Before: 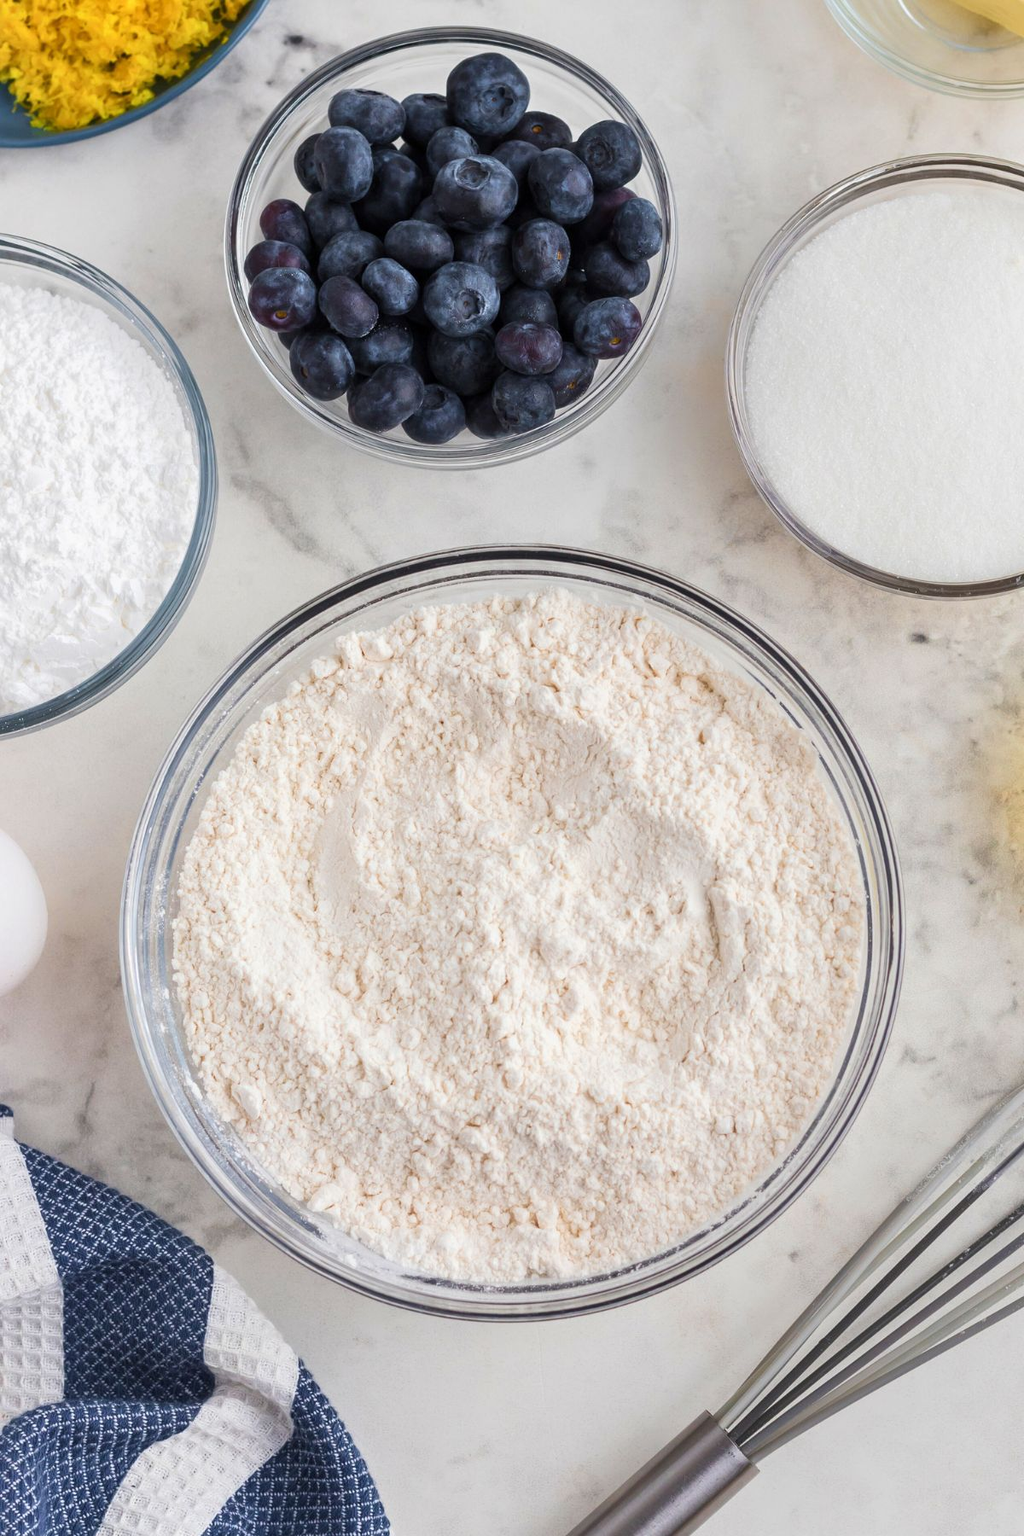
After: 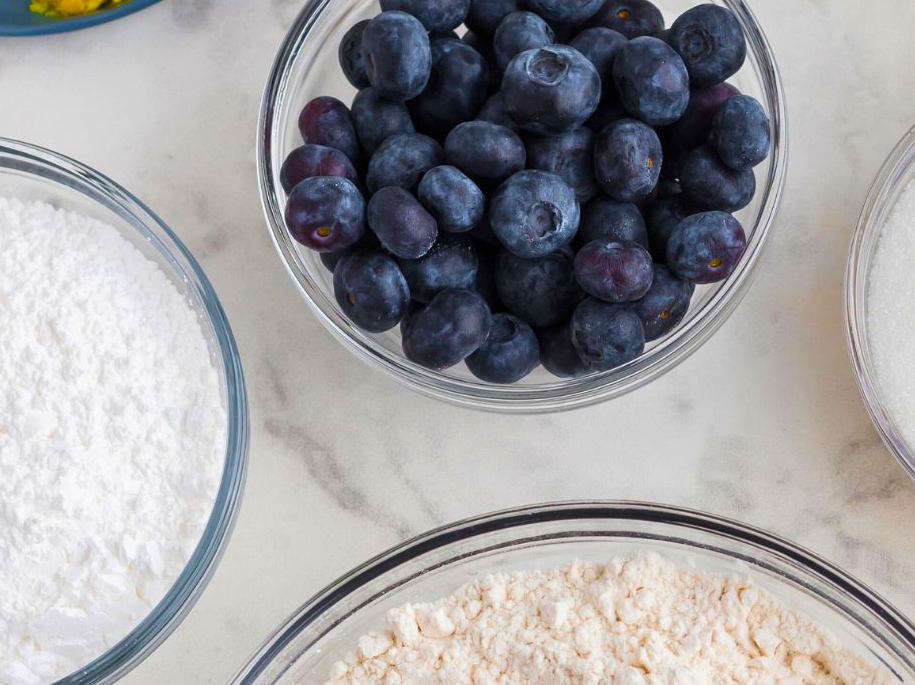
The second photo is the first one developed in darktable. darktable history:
color balance rgb: perceptual saturation grading › global saturation 20%, global vibrance 20%
crop: left 0.579%, top 7.627%, right 23.167%, bottom 54.275%
